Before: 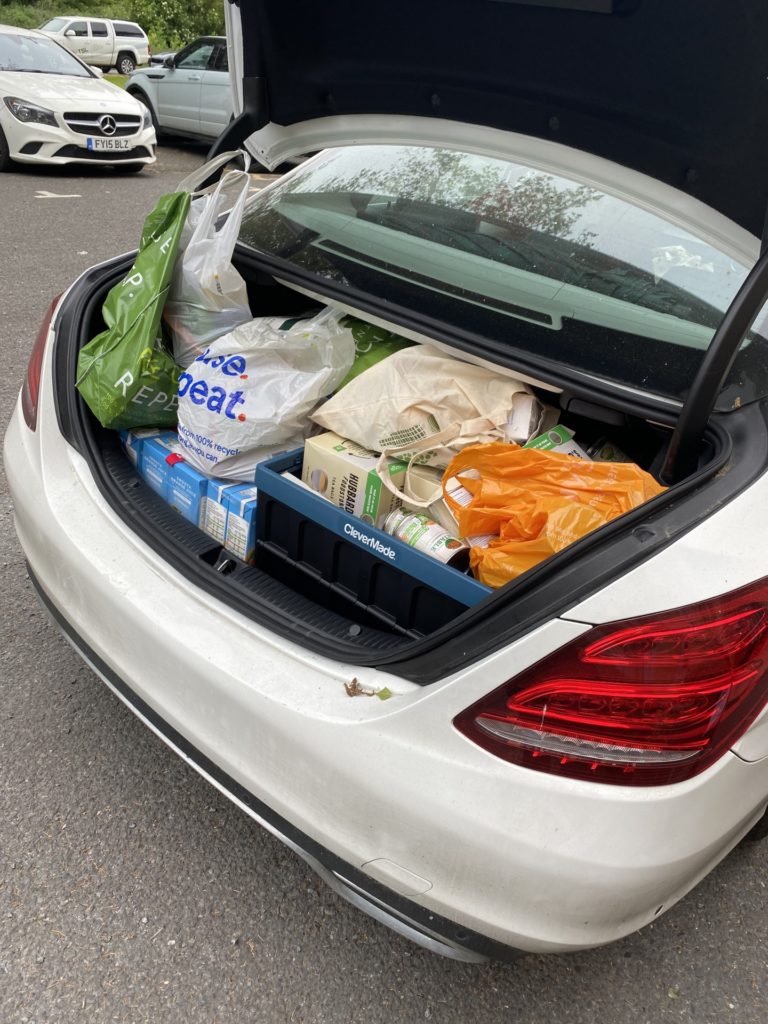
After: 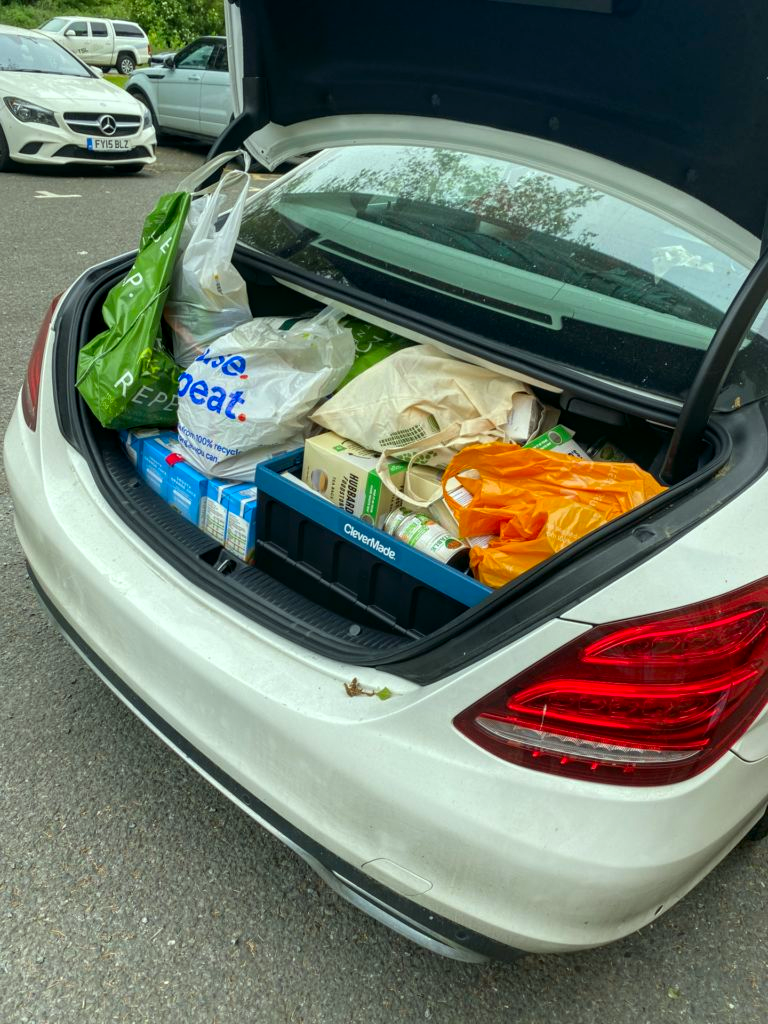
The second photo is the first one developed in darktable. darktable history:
color correction: highlights a* -7.33, highlights b* 1.26, shadows a* -3.55, saturation 1.4
local contrast: on, module defaults
